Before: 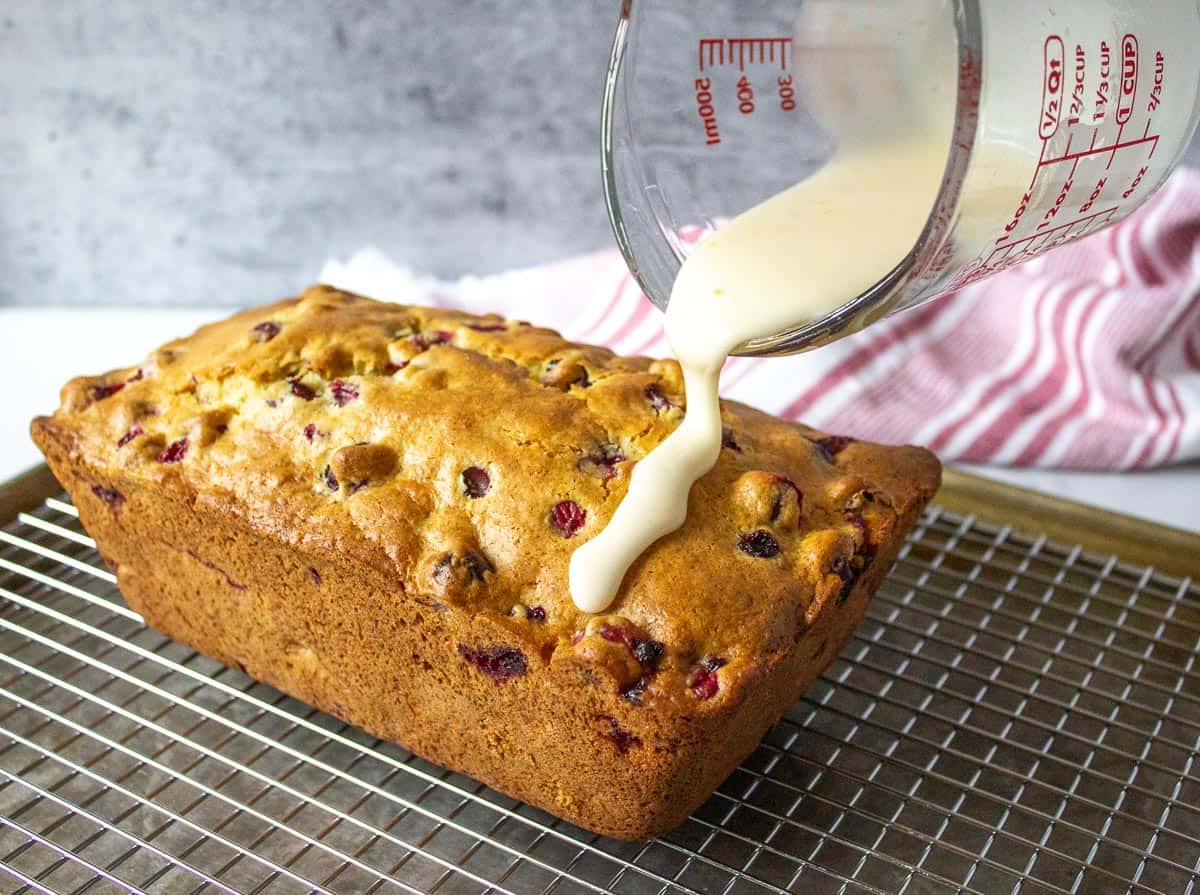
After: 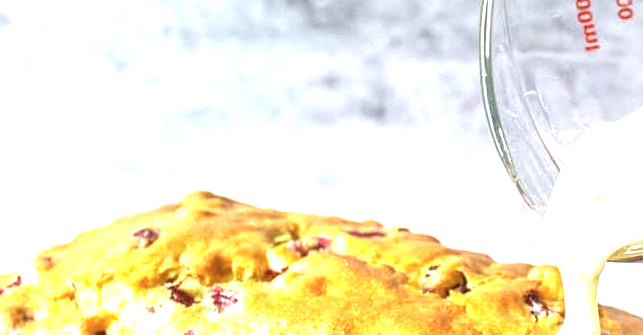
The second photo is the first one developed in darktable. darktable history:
crop: left 10.141%, top 10.561%, right 36.254%, bottom 51.934%
tone equalizer: -8 EV -0.402 EV, -7 EV -0.383 EV, -6 EV -0.35 EV, -5 EV -0.221 EV, -3 EV 0.233 EV, -2 EV 0.346 EV, -1 EV 0.409 EV, +0 EV 0.396 EV
exposure: black level correction 0, exposure 0.702 EV, compensate highlight preservation false
color zones: curves: ch0 [(0, 0.465) (0.092, 0.596) (0.289, 0.464) (0.429, 0.453) (0.571, 0.464) (0.714, 0.455) (0.857, 0.462) (1, 0.465)]
